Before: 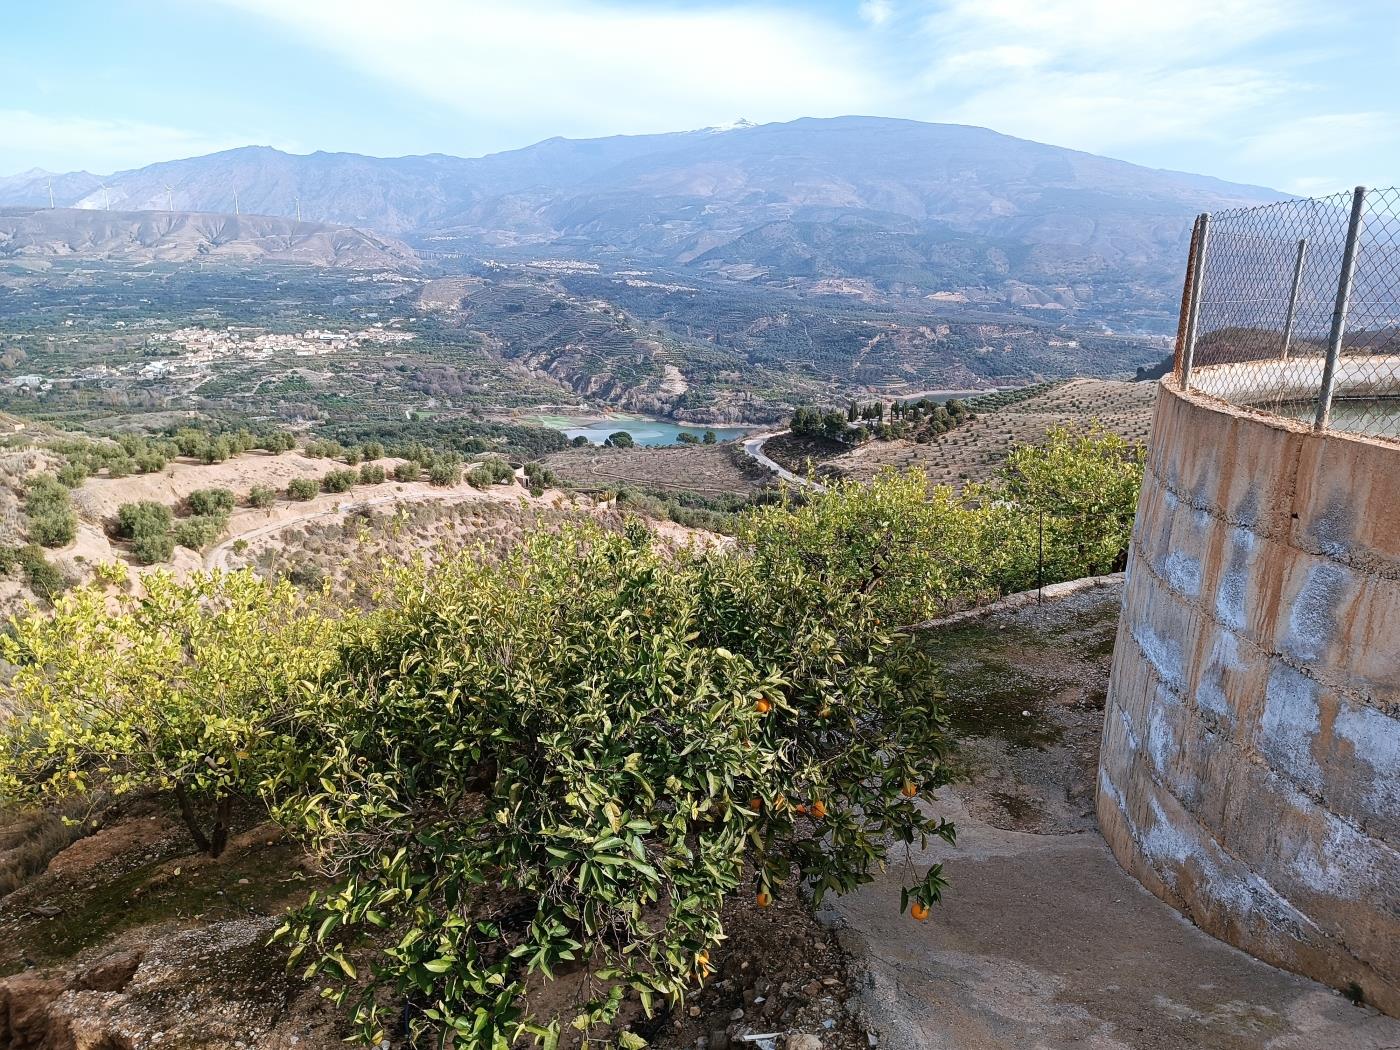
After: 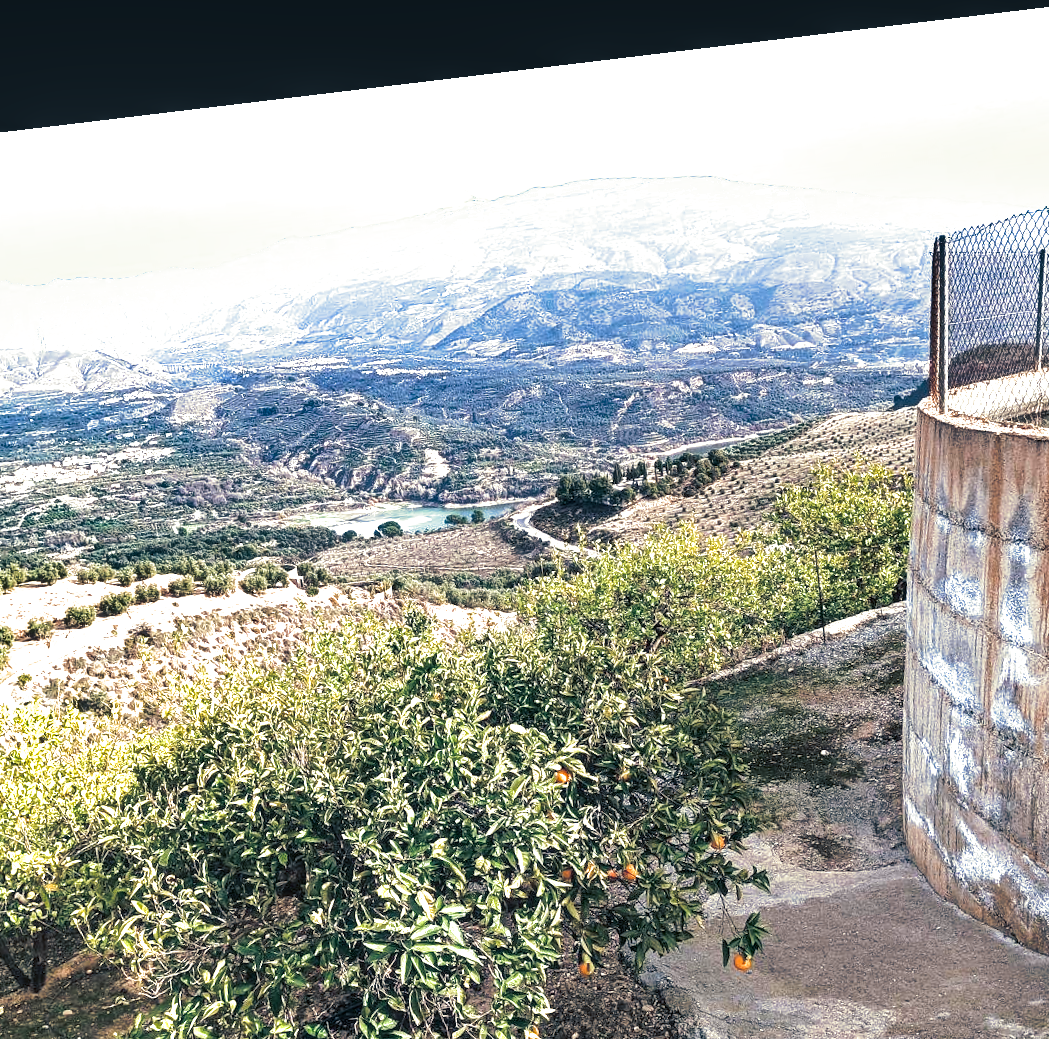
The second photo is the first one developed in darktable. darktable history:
crop: left 18.479%, right 12.2%, bottom 13.971%
graduated density: on, module defaults
split-toning: shadows › hue 216°, shadows › saturation 1, highlights › hue 57.6°, balance -33.4
exposure: black level correction 0, exposure 1.45 EV, compensate exposure bias true, compensate highlight preservation false
rotate and perspective: rotation -6.83°, automatic cropping off
shadows and highlights: soften with gaussian
local contrast: on, module defaults
